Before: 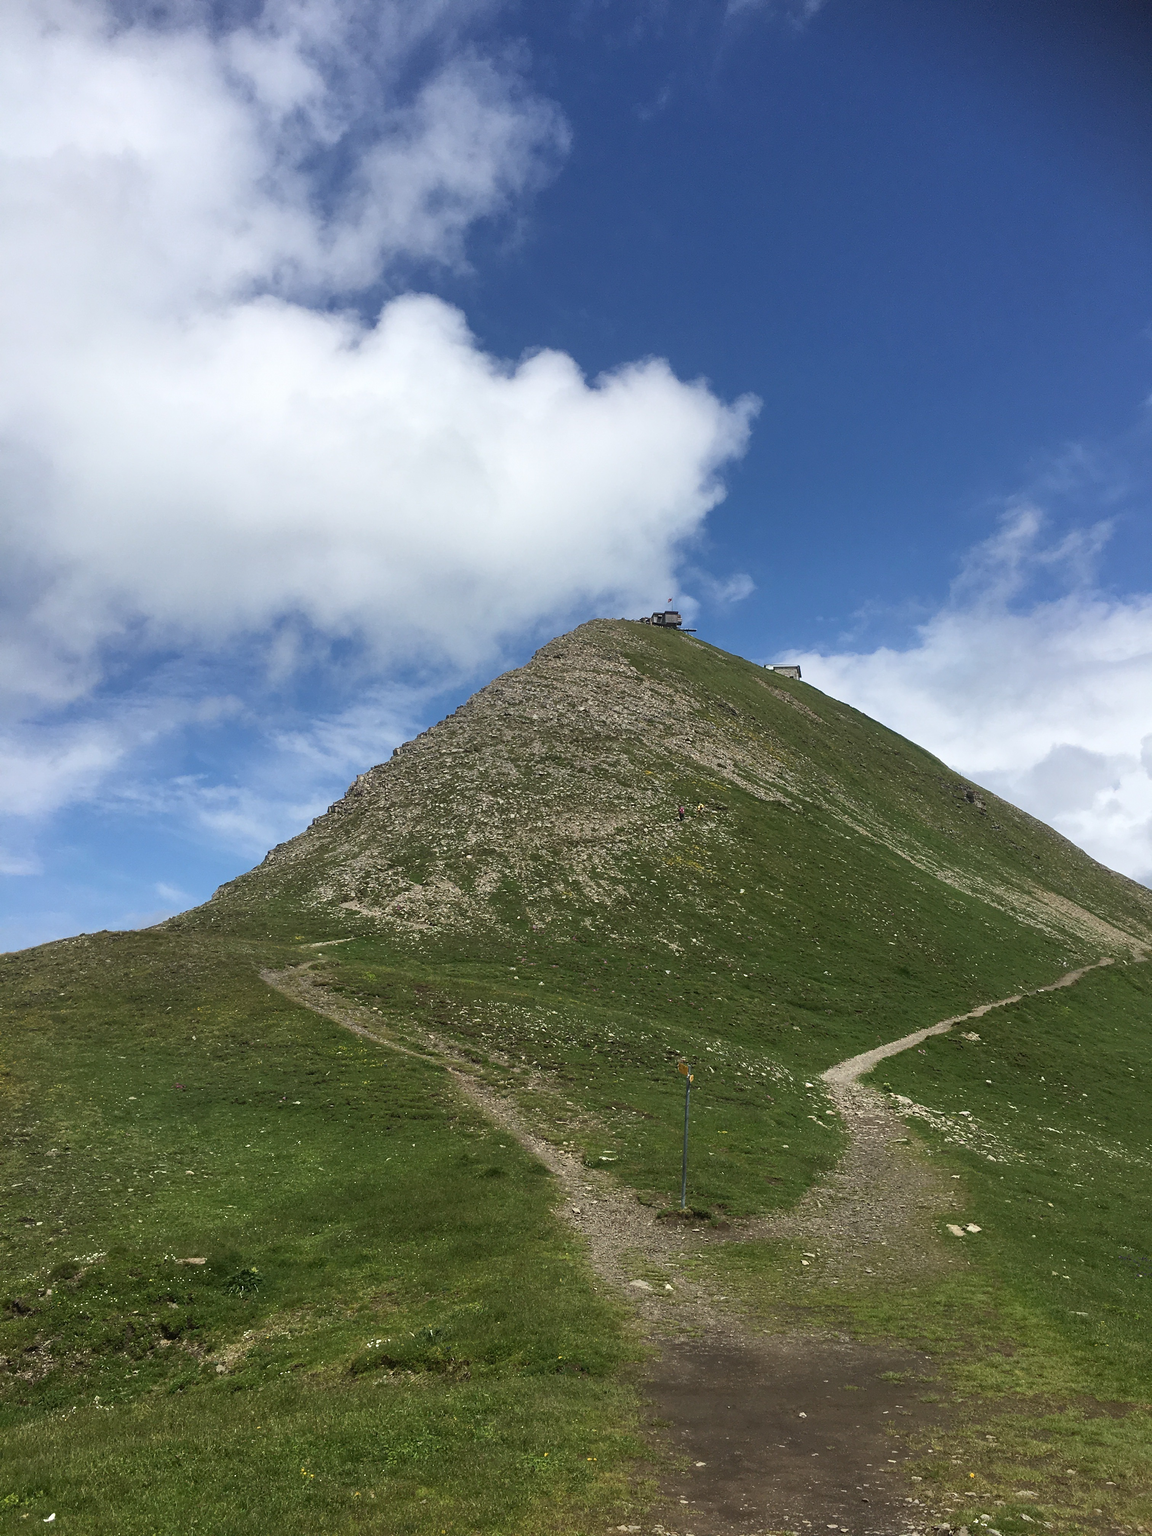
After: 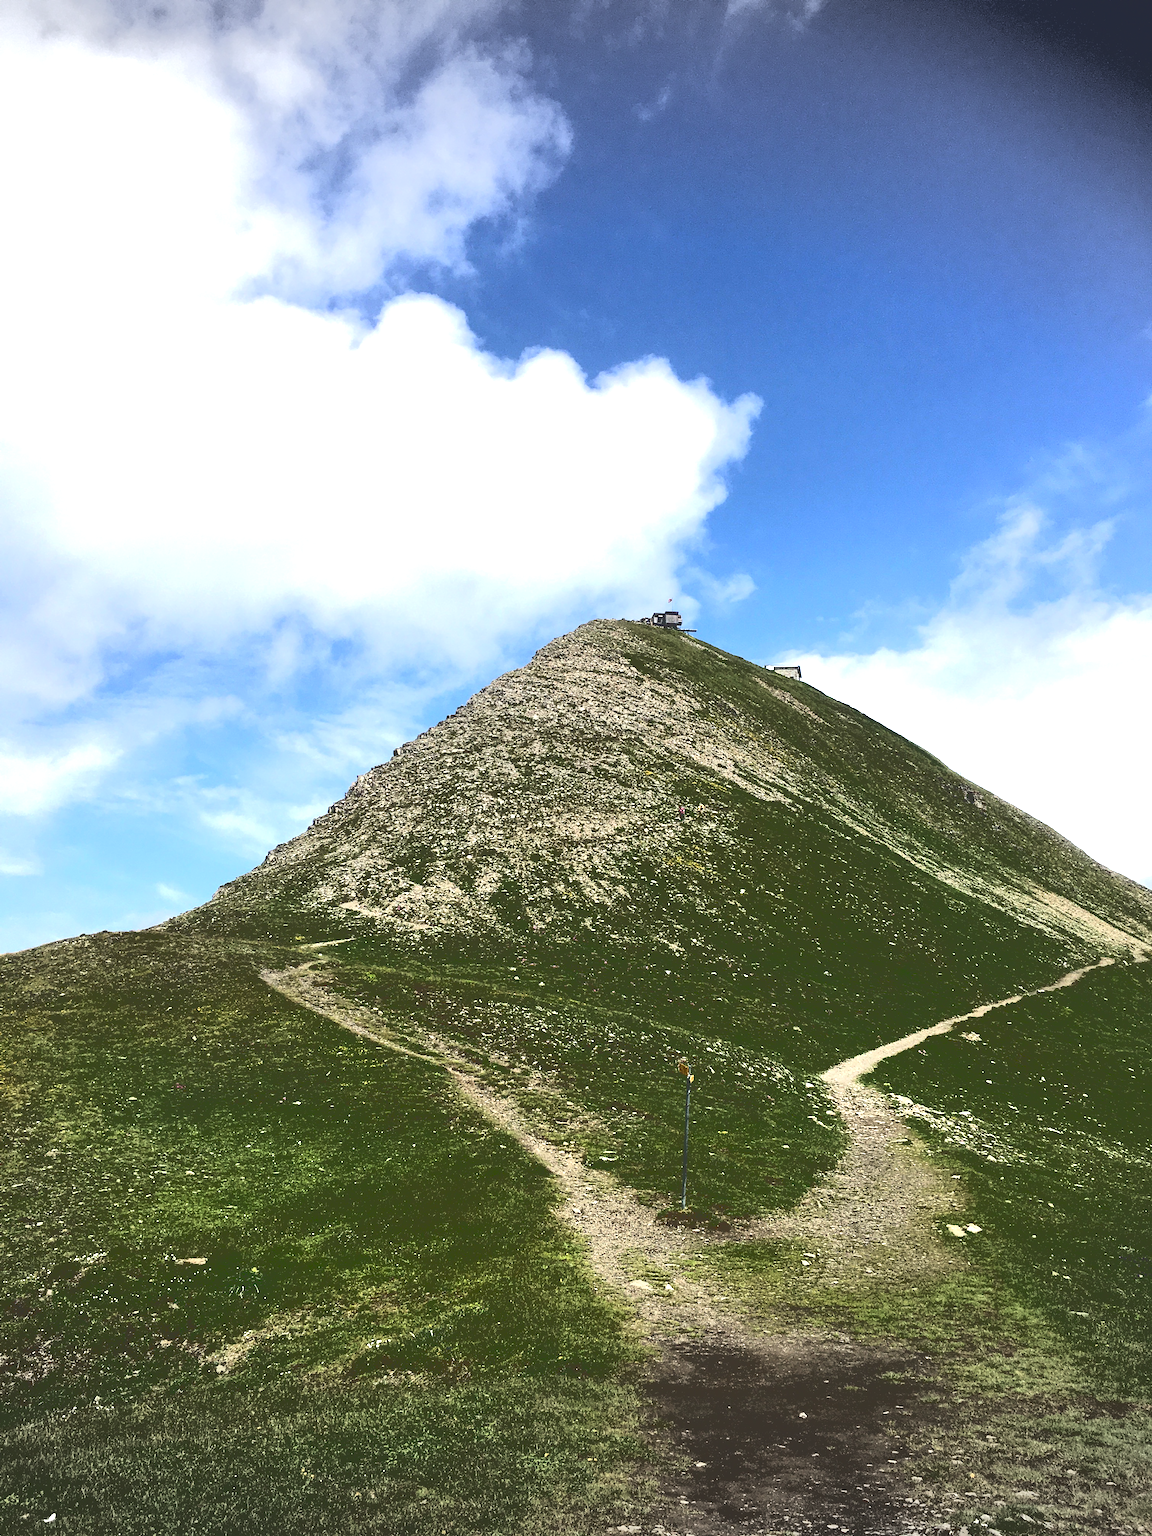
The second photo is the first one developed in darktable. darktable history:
levels: levels [0, 0.394, 0.787]
base curve: curves: ch0 [(0.065, 0.026) (0.236, 0.358) (0.53, 0.546) (0.777, 0.841) (0.924, 0.992)], preserve colors average RGB
vignetting: fall-off start 100%, brightness -0.282, width/height ratio 1.31
